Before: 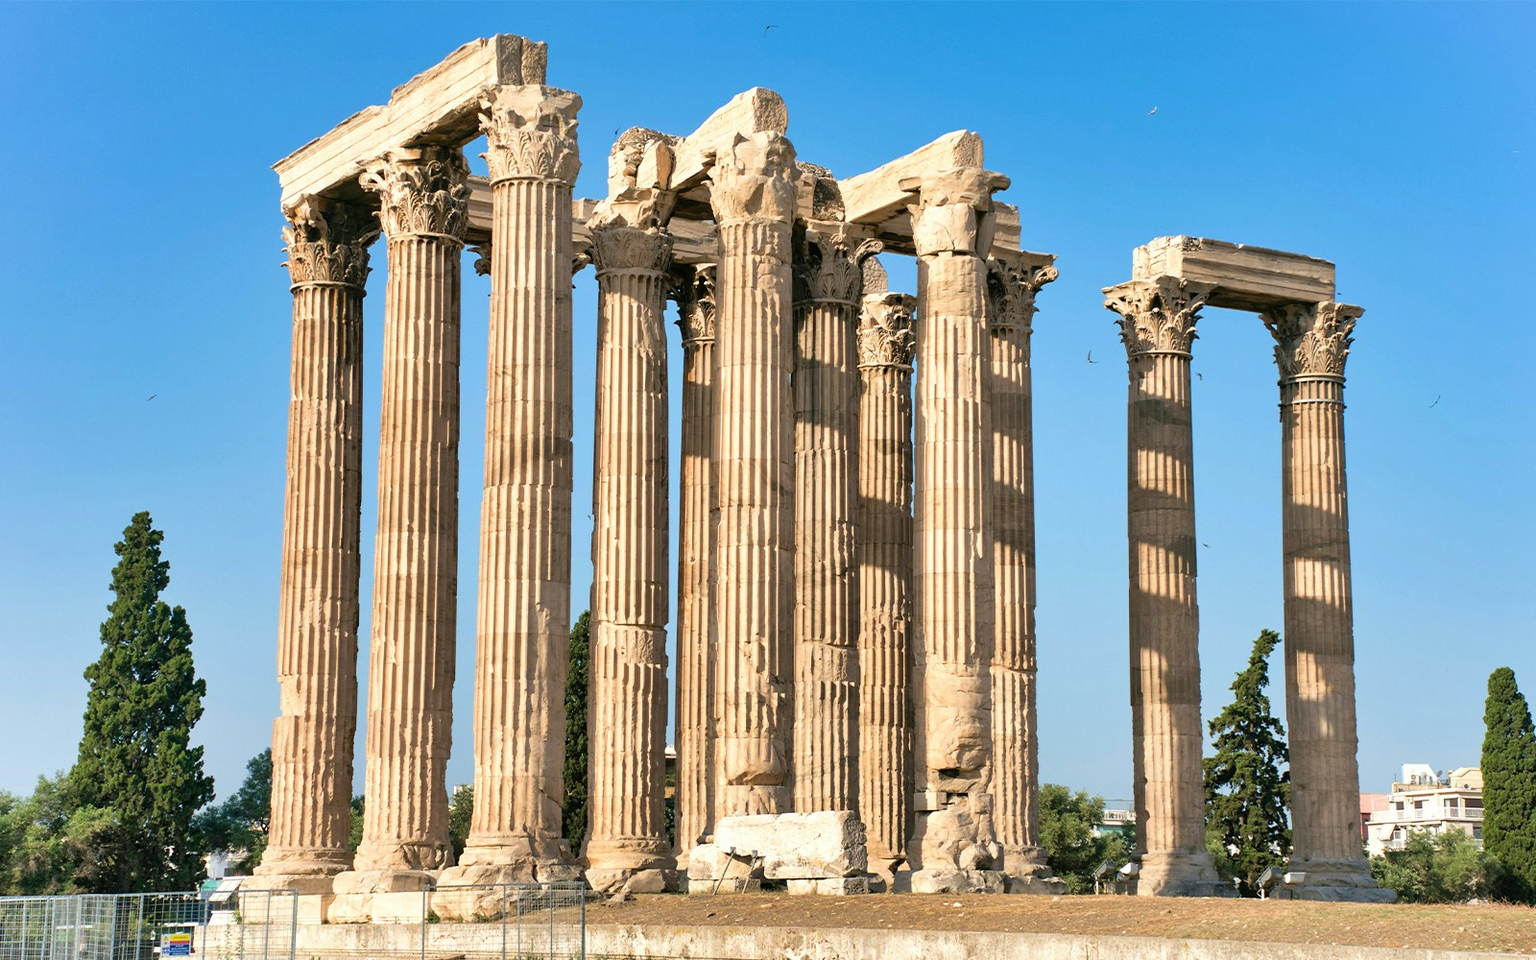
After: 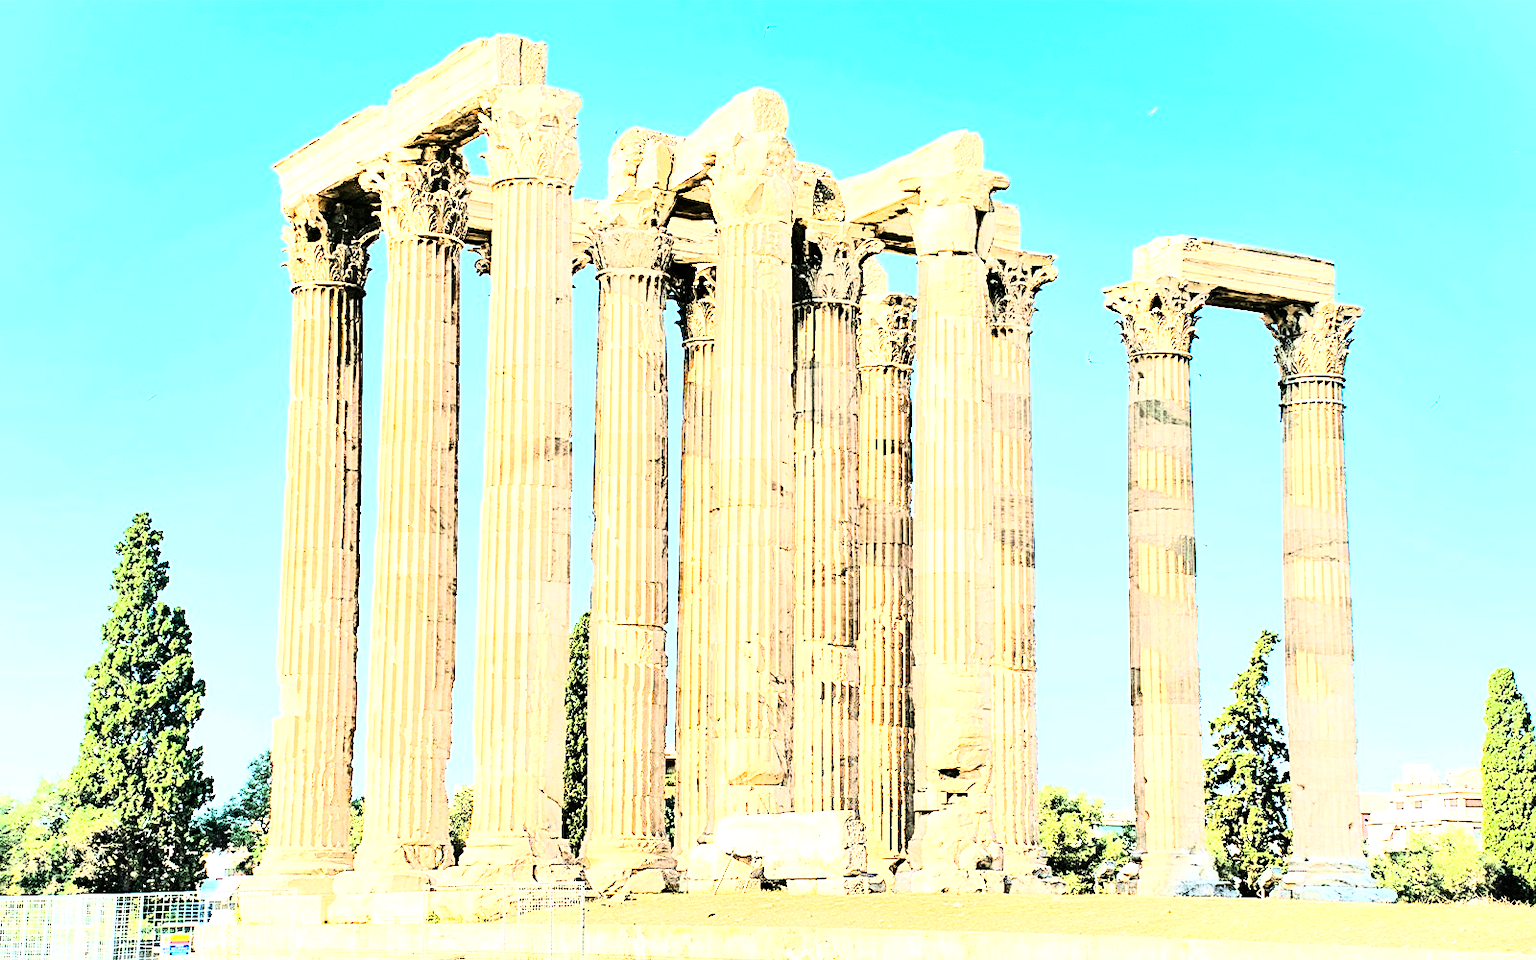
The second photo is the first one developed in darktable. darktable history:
tone equalizer: -8 EV -1.08 EV, -7 EV -1.01 EV, -6 EV -0.867 EV, -5 EV -0.578 EV, -3 EV 0.578 EV, -2 EV 0.867 EV, -1 EV 1.01 EV, +0 EV 1.08 EV, edges refinement/feathering 500, mask exposure compensation -1.57 EV, preserve details no
sharpen: on, module defaults
rgb curve: curves: ch0 [(0, 0) (0.21, 0.15) (0.24, 0.21) (0.5, 0.75) (0.75, 0.96) (0.89, 0.99) (1, 1)]; ch1 [(0, 0.02) (0.21, 0.13) (0.25, 0.2) (0.5, 0.67) (0.75, 0.9) (0.89, 0.97) (1, 1)]; ch2 [(0, 0.02) (0.21, 0.13) (0.25, 0.2) (0.5, 0.67) (0.75, 0.9) (0.89, 0.97) (1, 1)], compensate middle gray true
exposure: black level correction 0.001, exposure 1.84 EV, compensate highlight preservation false
